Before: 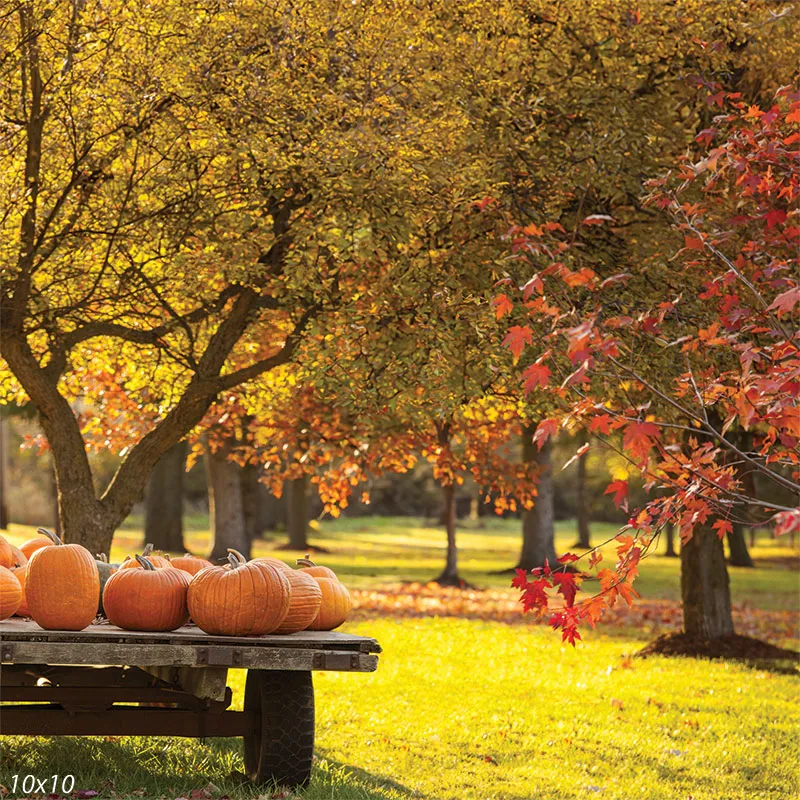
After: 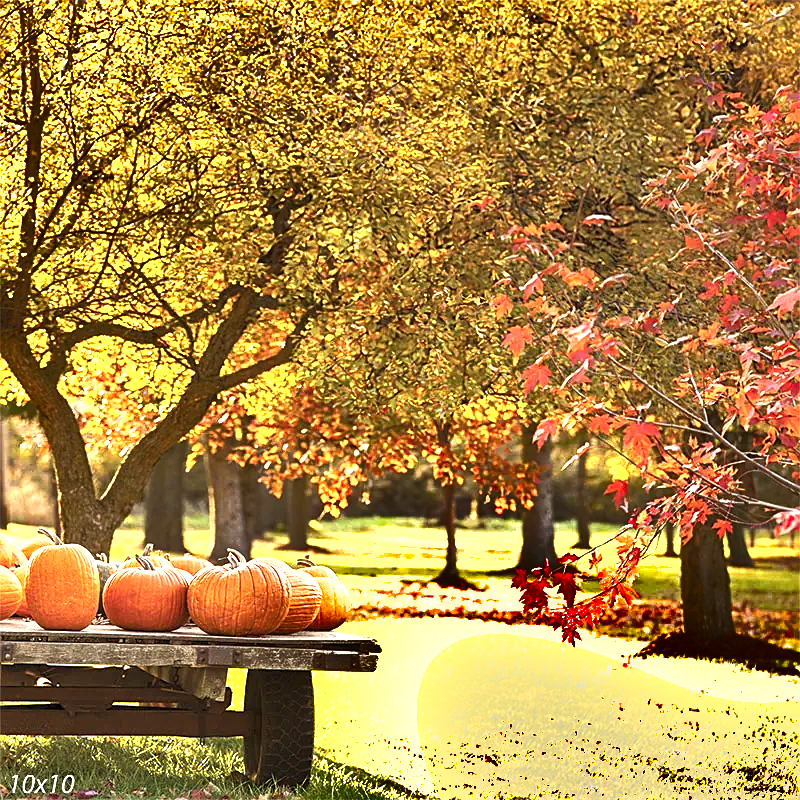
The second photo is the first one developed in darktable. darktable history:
contrast brightness saturation: saturation -0.05
exposure: black level correction 0, exposure 1.45 EV, compensate exposure bias true, compensate highlight preservation false
sharpen: on, module defaults
color balance: mode lift, gamma, gain (sRGB)
shadows and highlights: white point adjustment 0.1, highlights -70, soften with gaussian
